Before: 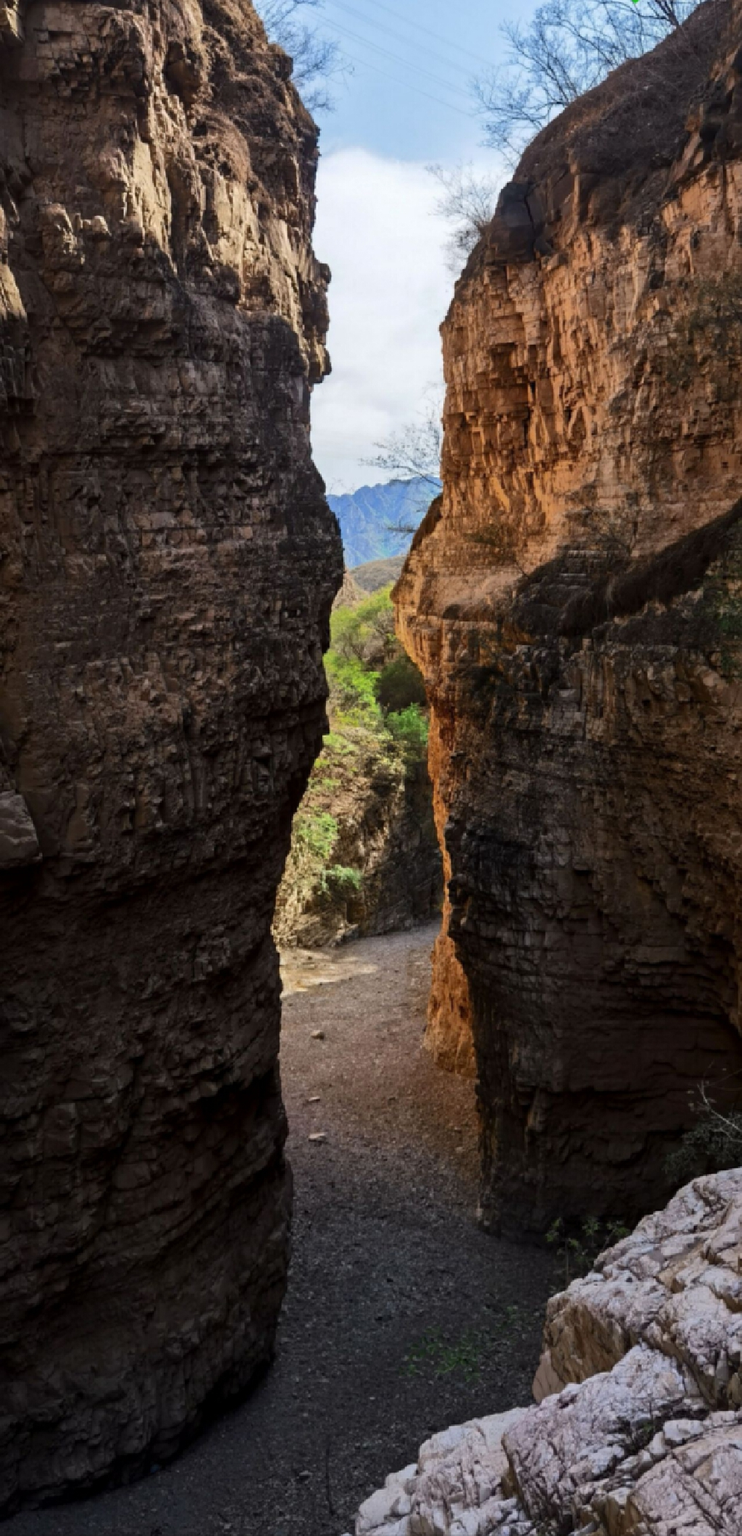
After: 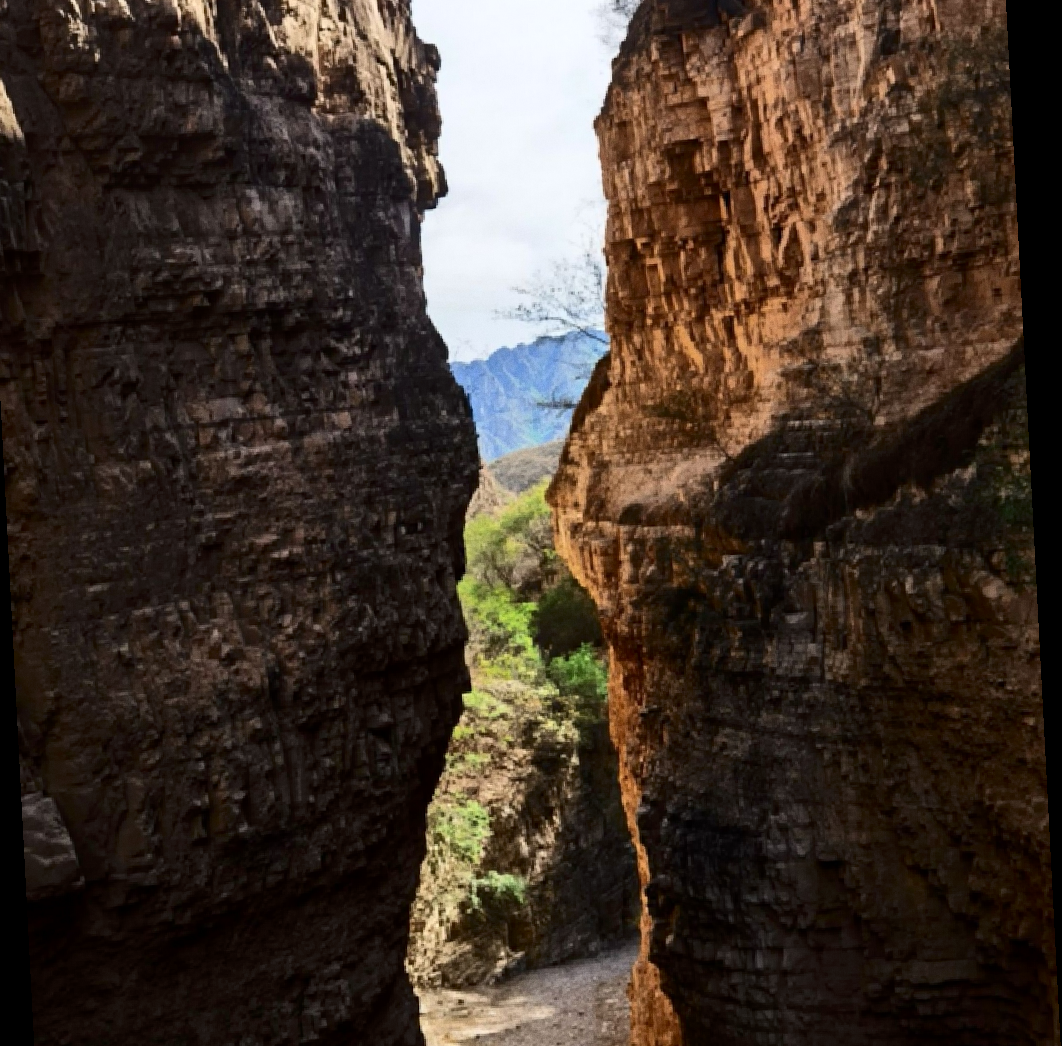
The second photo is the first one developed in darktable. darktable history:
contrast brightness saturation: contrast 0.22
rotate and perspective: rotation -3°, crop left 0.031, crop right 0.968, crop top 0.07, crop bottom 0.93
grain: coarseness 0.09 ISO, strength 16.61%
crop and rotate: top 10.605%, bottom 33.274%
